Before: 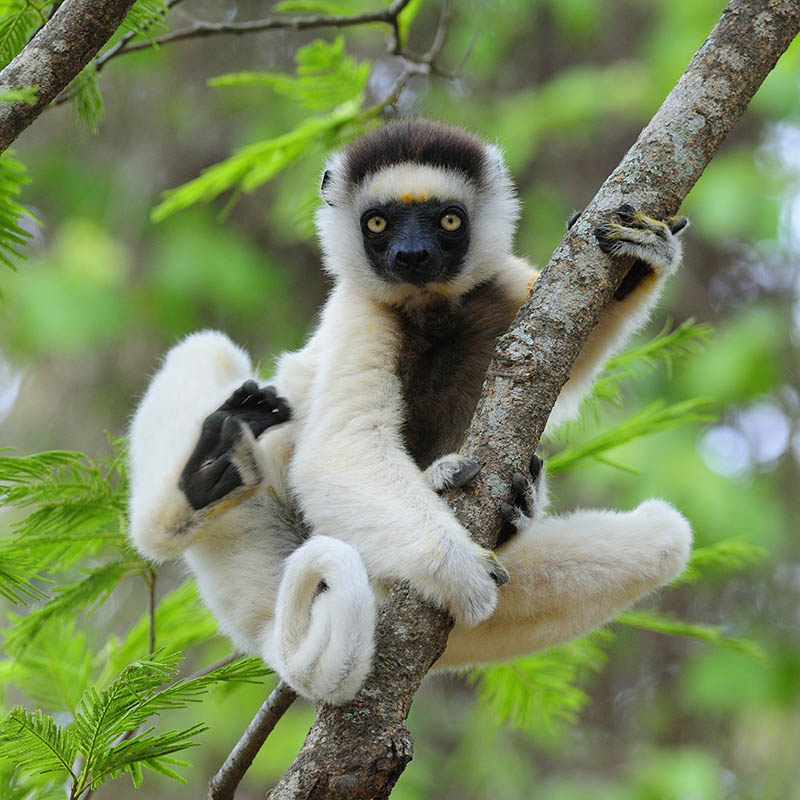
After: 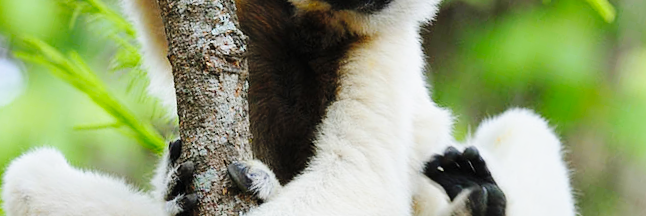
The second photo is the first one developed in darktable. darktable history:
base curve: curves: ch0 [(0, 0) (0.036, 0.025) (0.121, 0.166) (0.206, 0.329) (0.605, 0.79) (1, 1)], preserve colors none
crop and rotate: angle 16.12°, top 30.835%, bottom 35.653%
